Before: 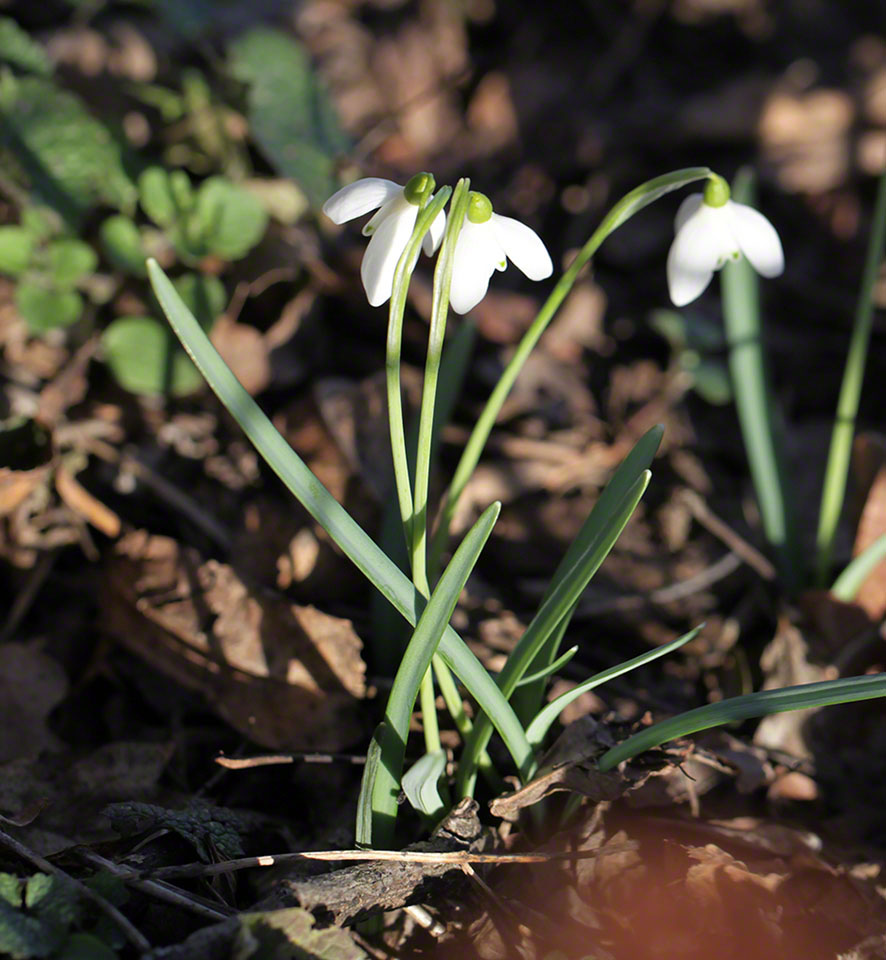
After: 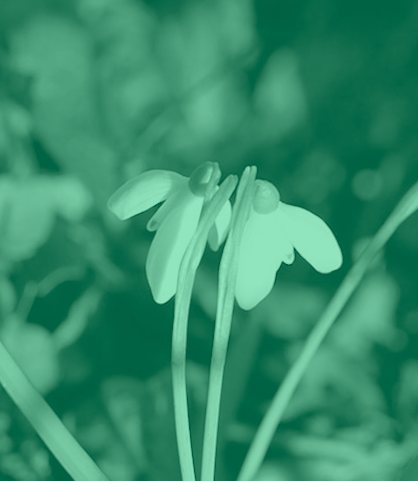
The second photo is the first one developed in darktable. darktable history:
rotate and perspective: rotation 0.062°, lens shift (vertical) 0.115, lens shift (horizontal) -0.133, crop left 0.047, crop right 0.94, crop top 0.061, crop bottom 0.94
color balance rgb: linear chroma grading › global chroma 15%, perceptual saturation grading › global saturation 30%
exposure: exposure -0.041 EV, compensate highlight preservation false
color correction: highlights a* 10.21, highlights b* 9.79, shadows a* 8.61, shadows b* 7.88, saturation 0.8
tone equalizer: on, module defaults
colorize: hue 147.6°, saturation 65%, lightness 21.64%
crop: left 19.556%, right 30.401%, bottom 46.458%
